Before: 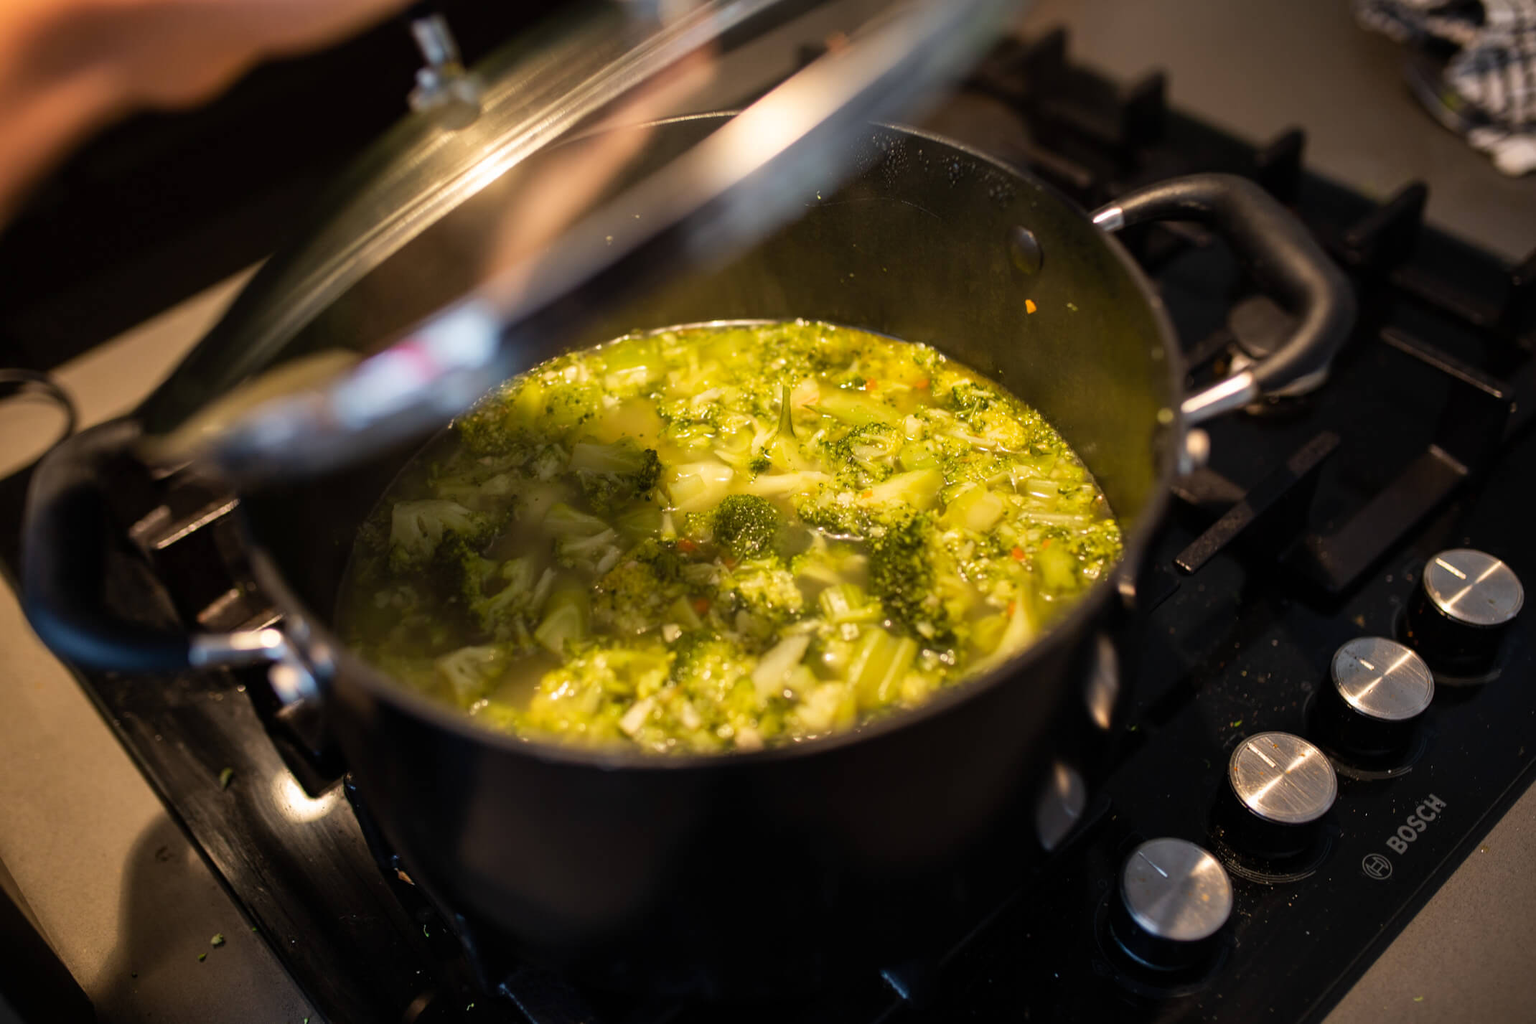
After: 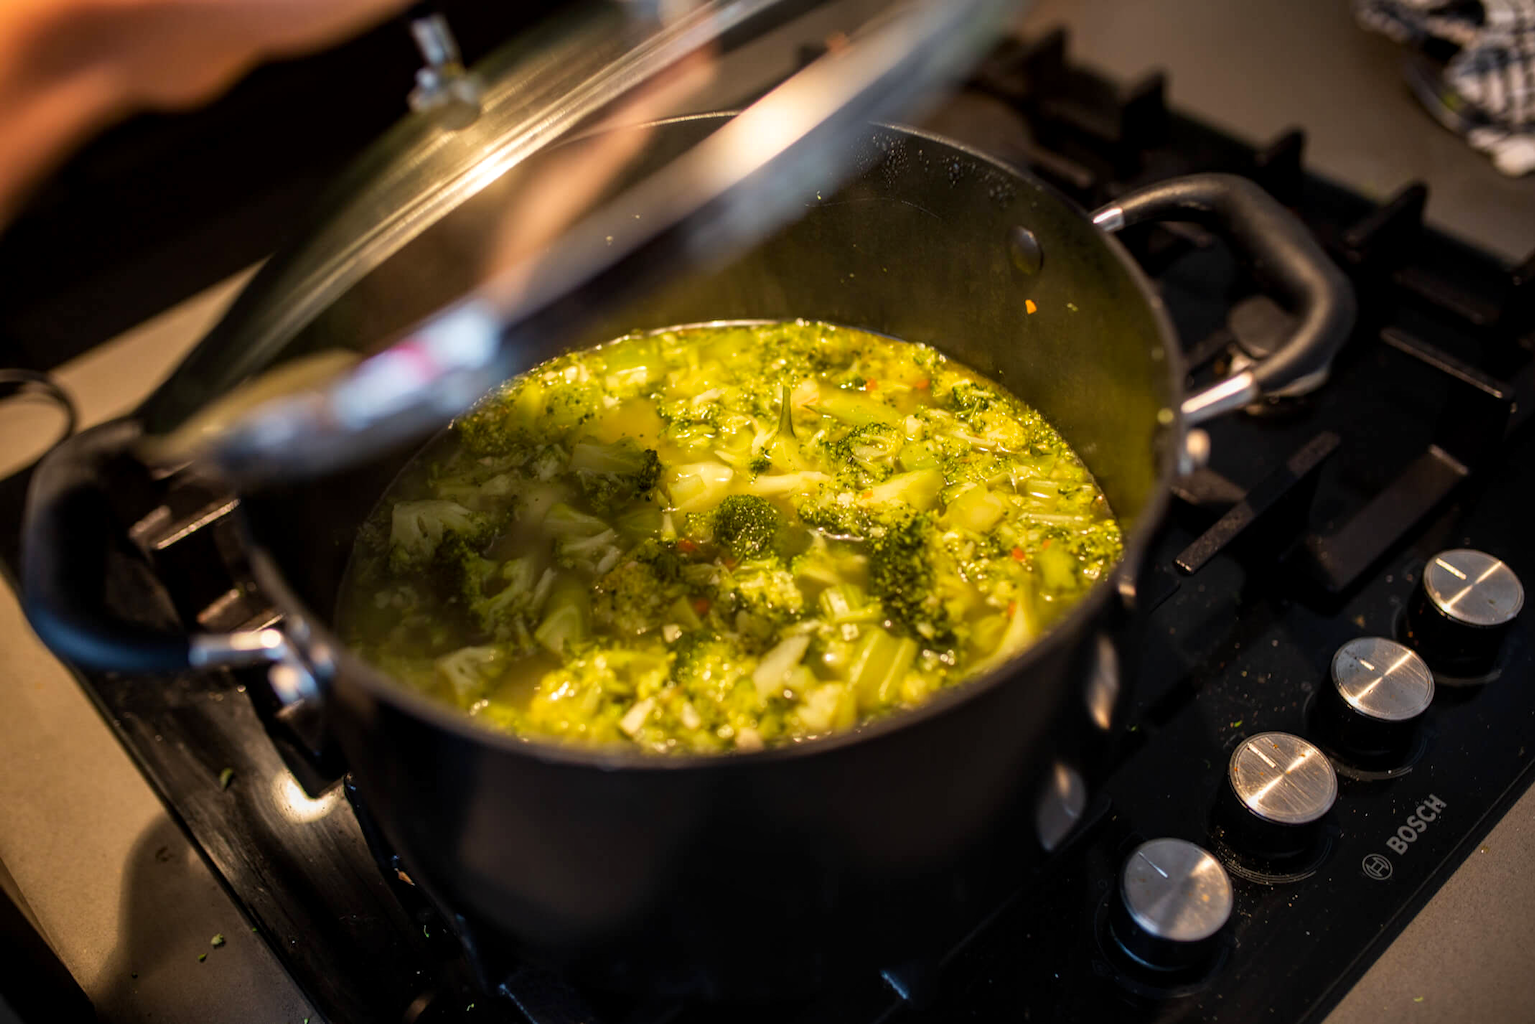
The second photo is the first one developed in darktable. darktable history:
local contrast: on, module defaults
contrast brightness saturation: saturation 0.13
